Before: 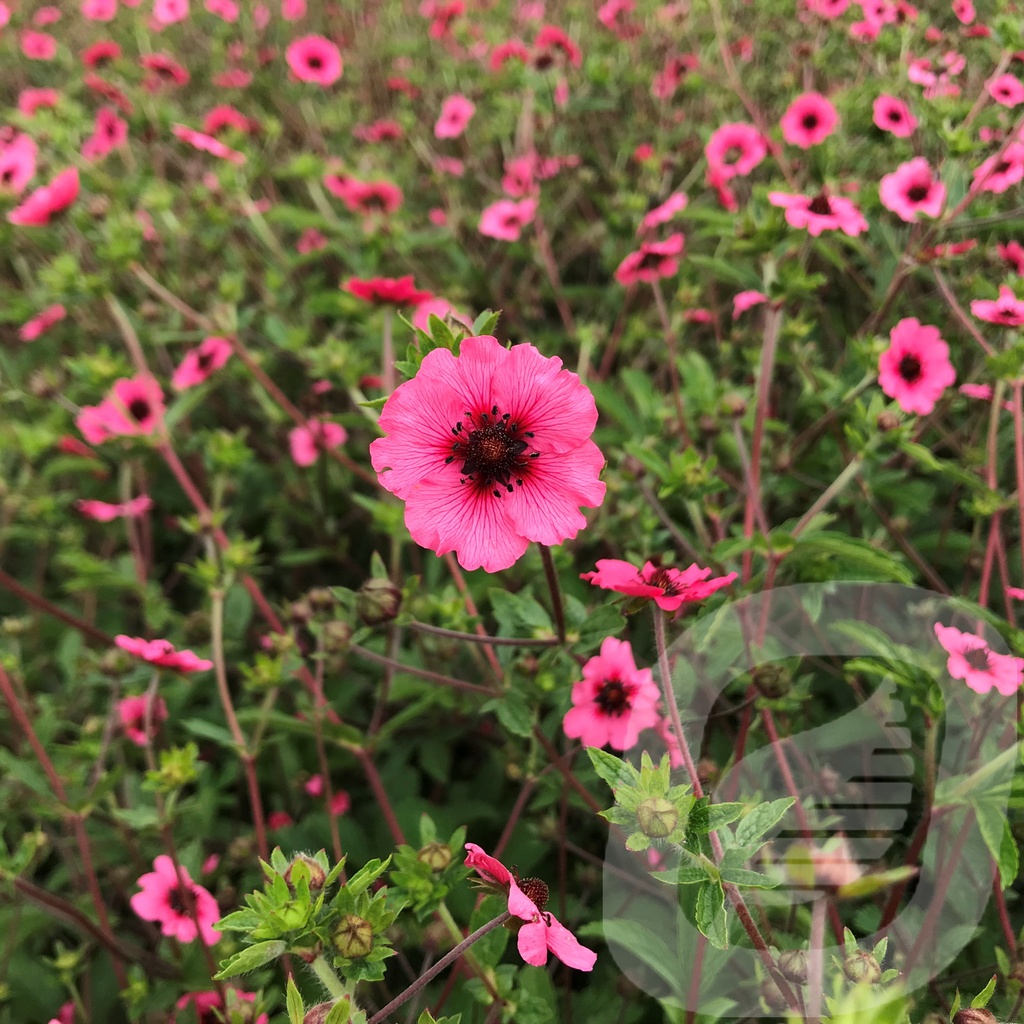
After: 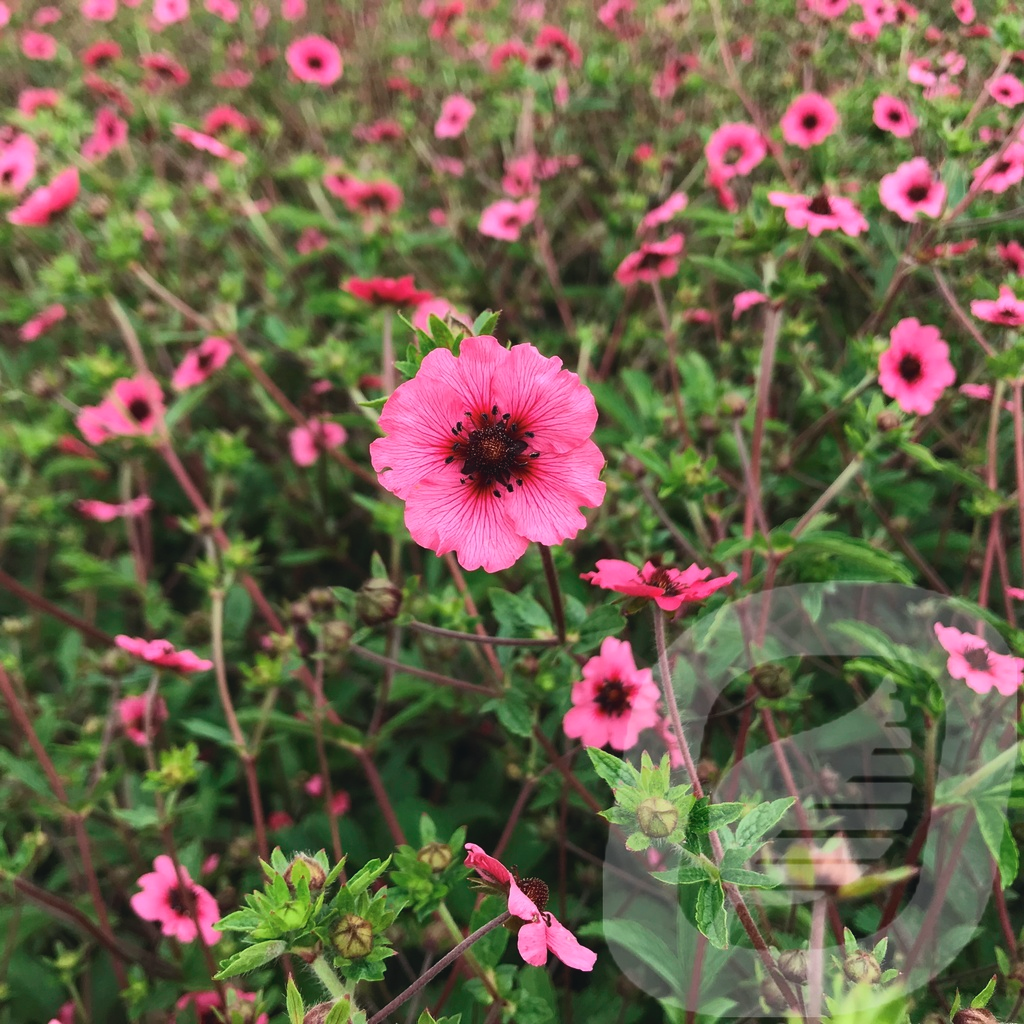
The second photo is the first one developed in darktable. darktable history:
tone curve: curves: ch0 [(0, 0.045) (0.155, 0.169) (0.46, 0.466) (0.751, 0.788) (1, 0.961)]; ch1 [(0, 0) (0.43, 0.408) (0.472, 0.469) (0.505, 0.503) (0.553, 0.555) (0.592, 0.581) (1, 1)]; ch2 [(0, 0) (0.505, 0.495) (0.579, 0.569) (1, 1)], color space Lab, independent channels, preserve colors none
